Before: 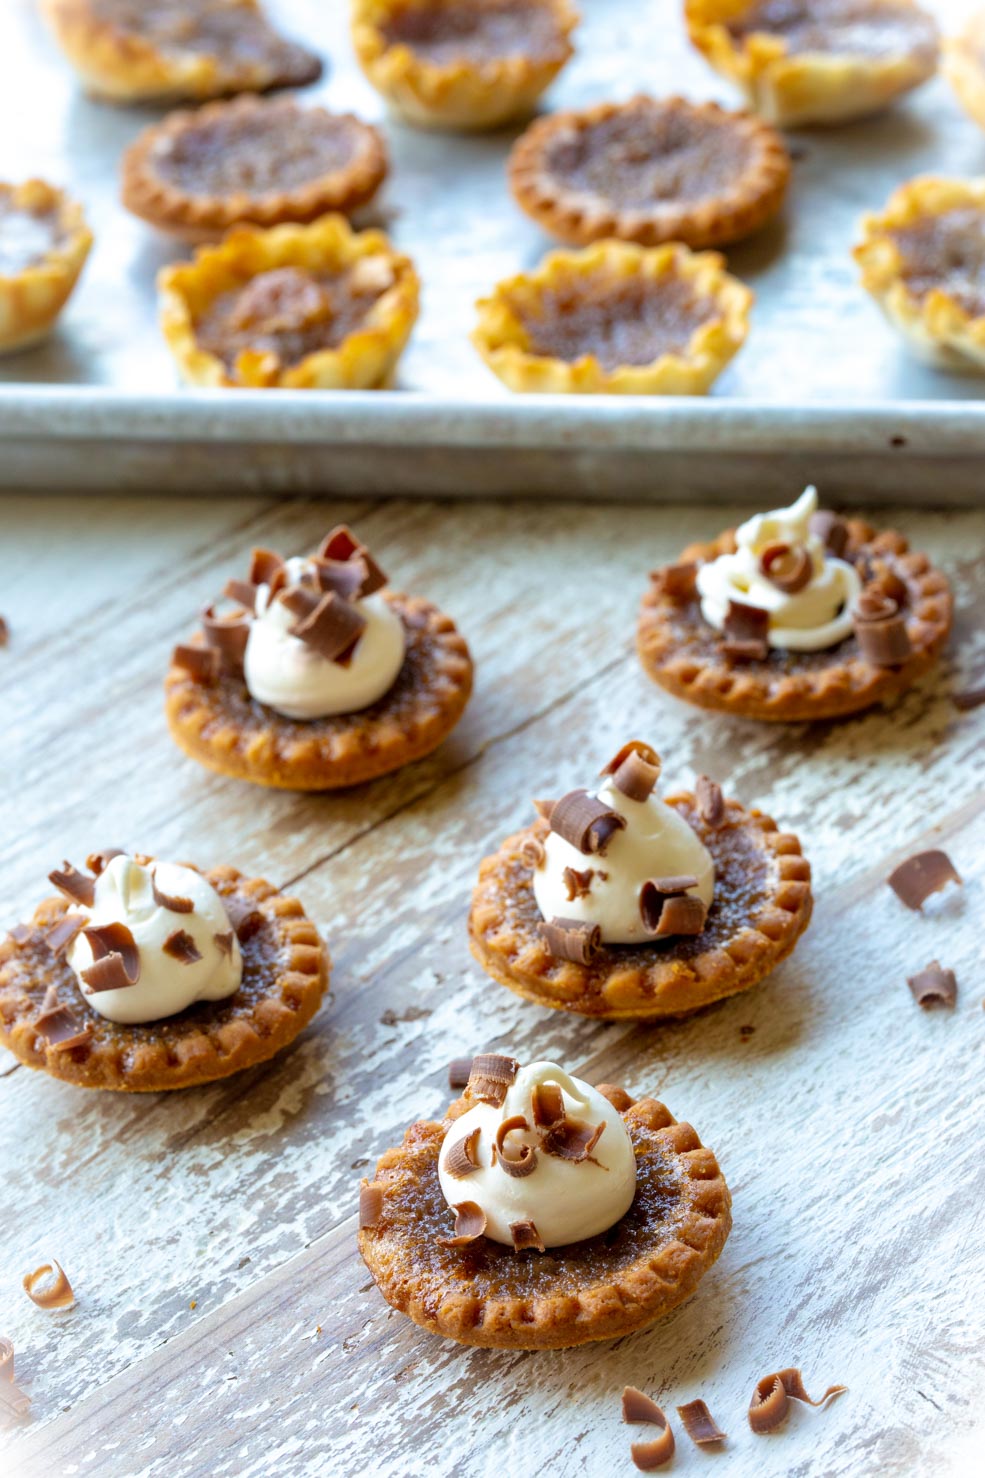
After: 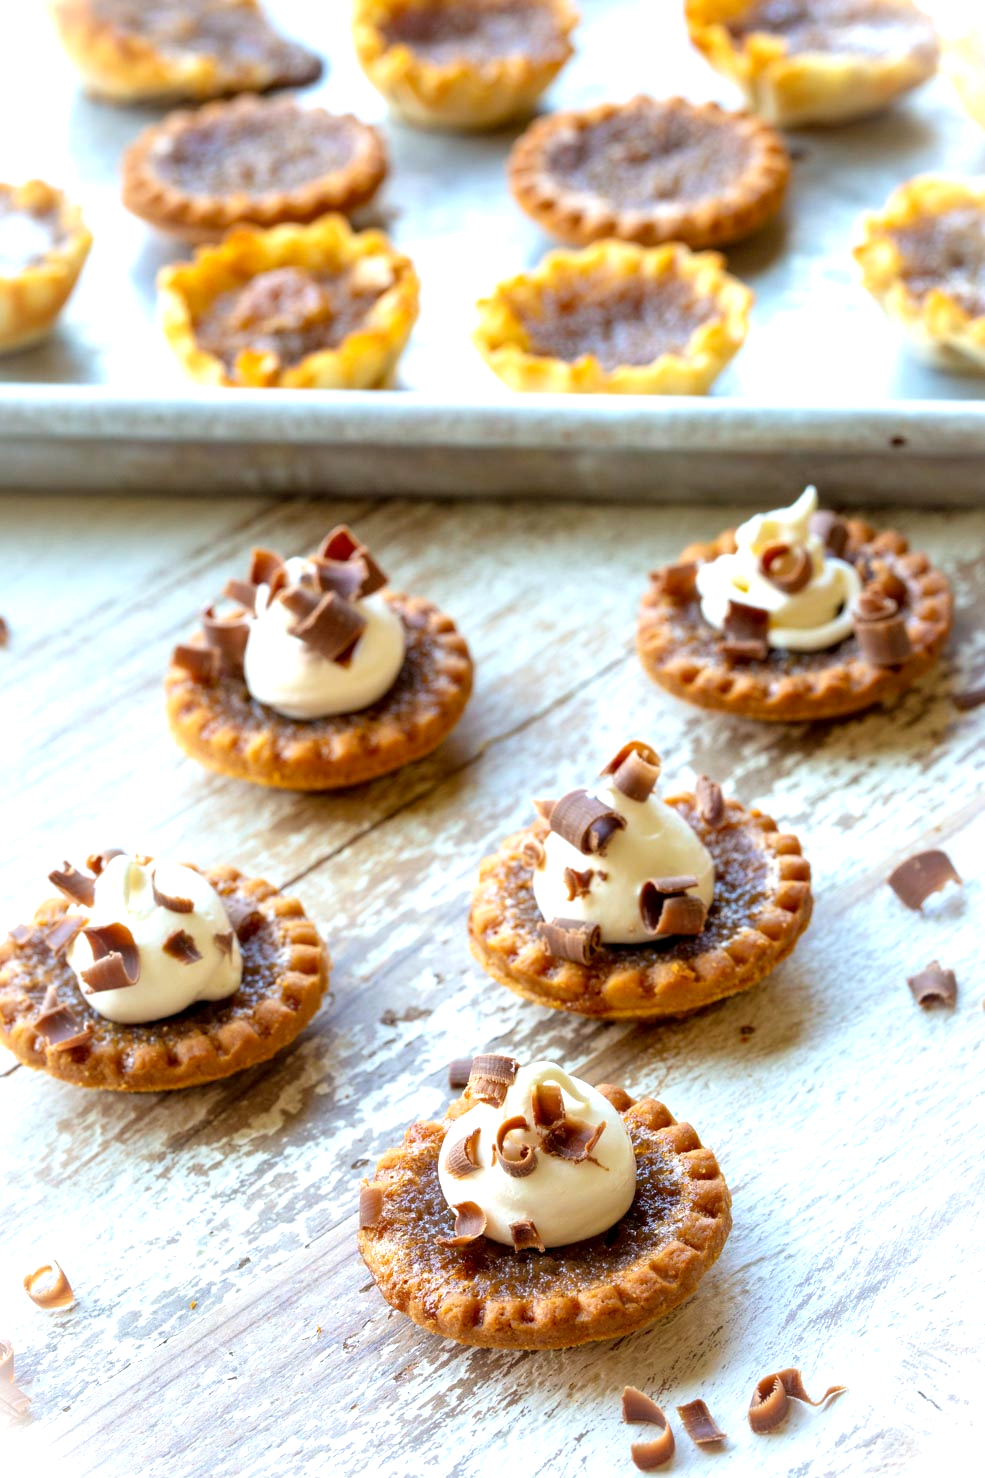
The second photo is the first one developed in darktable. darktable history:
exposure: black level correction 0.001, exposure 0.5 EV, compensate exposure bias true, compensate highlight preservation false
